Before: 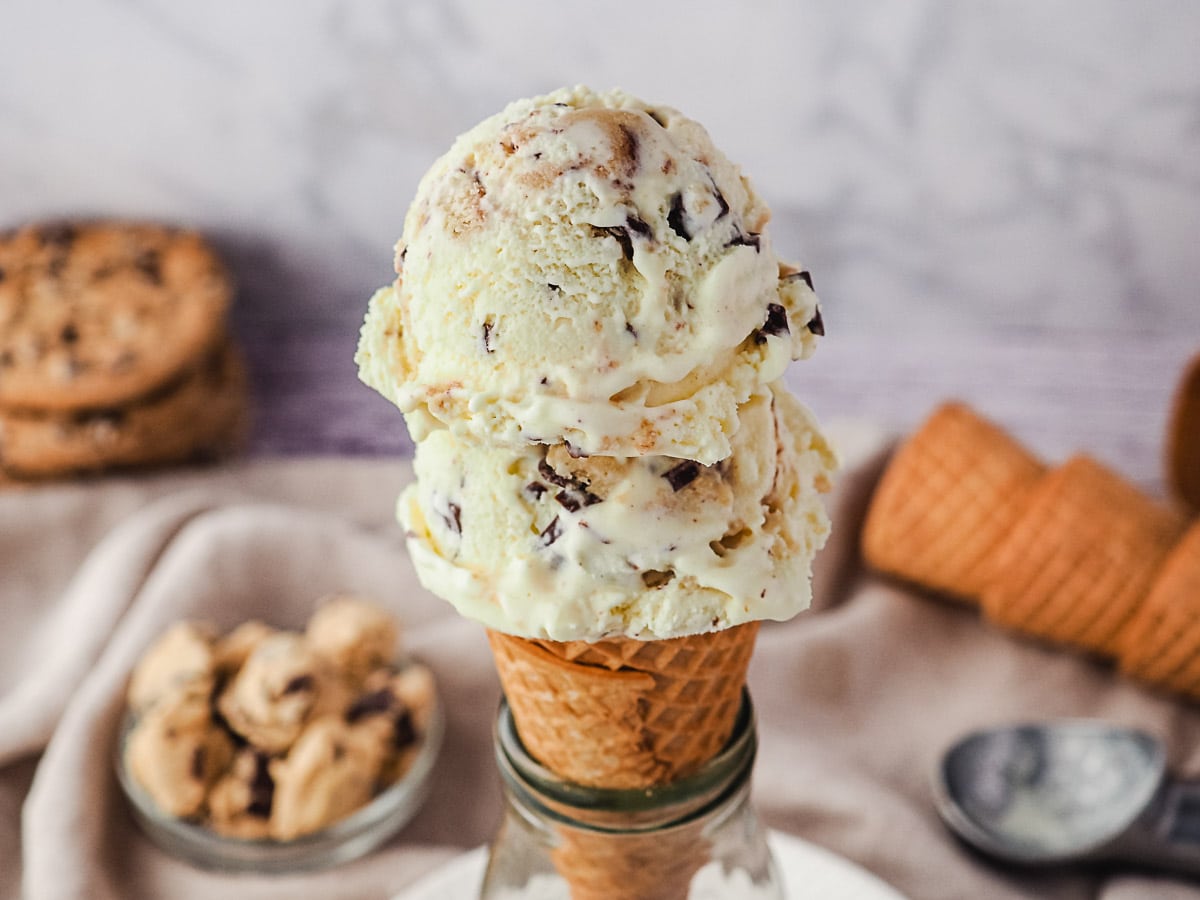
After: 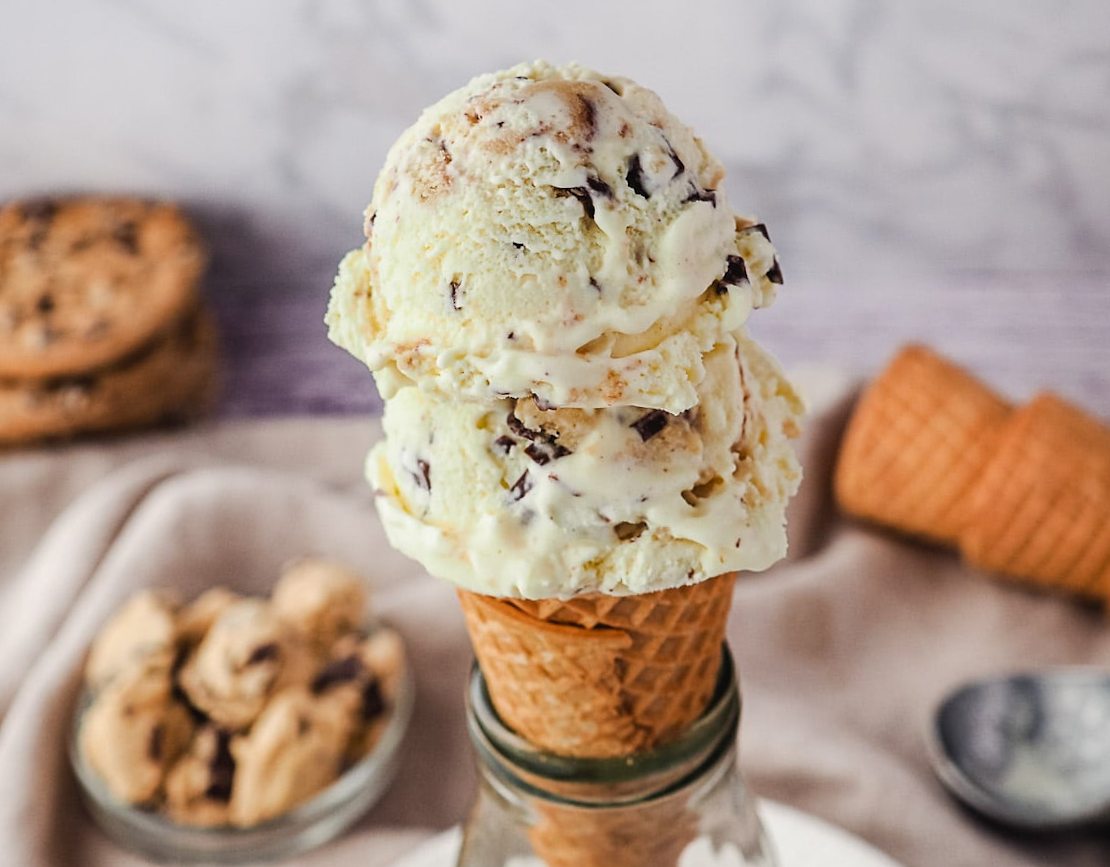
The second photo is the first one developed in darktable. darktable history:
rotate and perspective: rotation -1.68°, lens shift (vertical) -0.146, crop left 0.049, crop right 0.912, crop top 0.032, crop bottom 0.96
